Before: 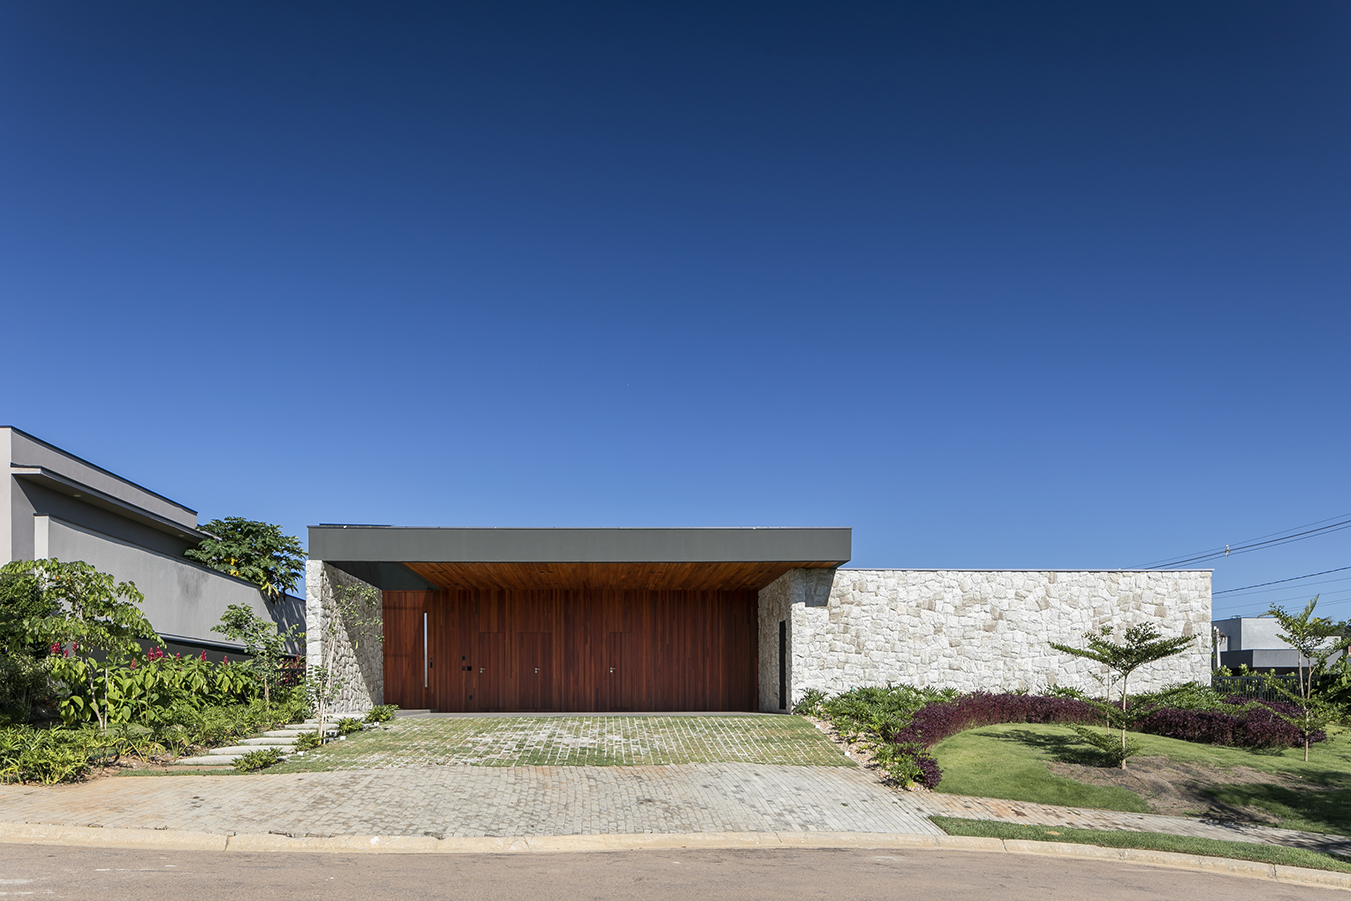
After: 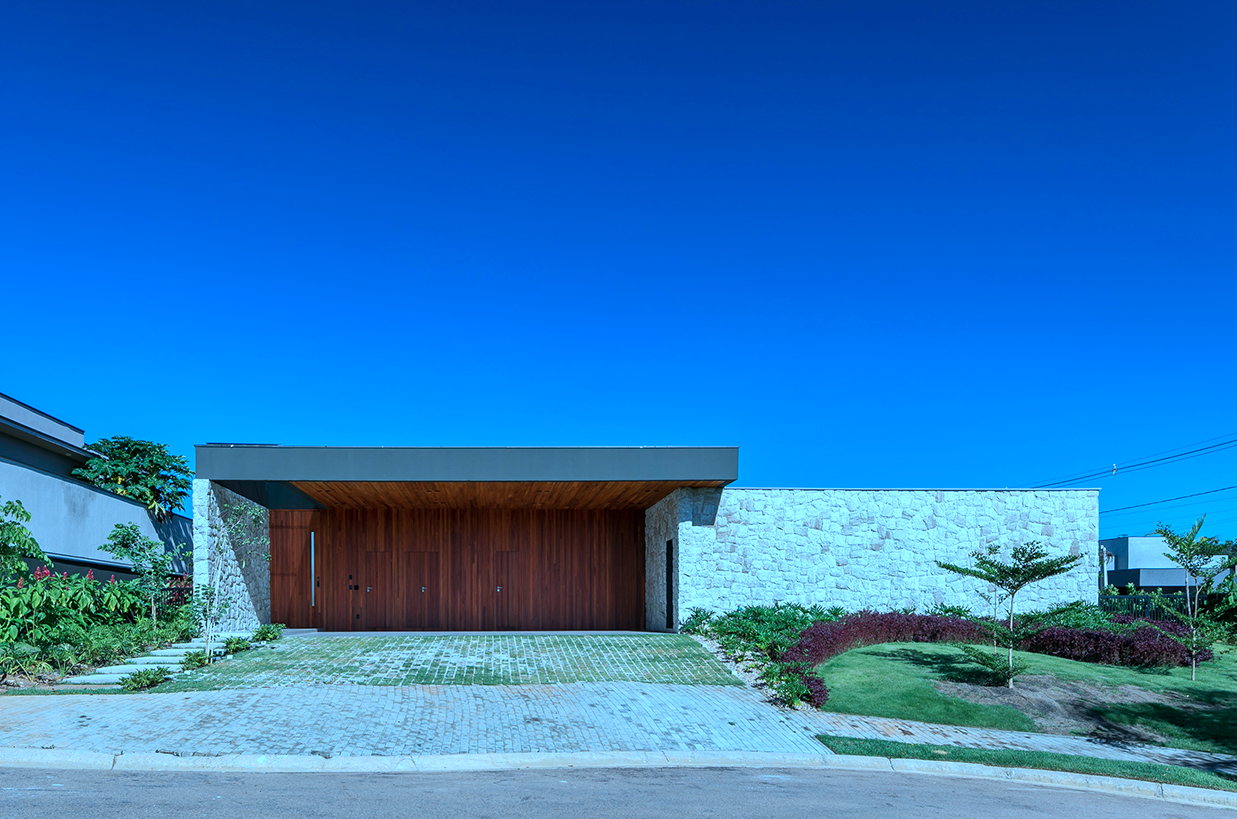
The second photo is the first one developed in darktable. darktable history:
crop and rotate: left 8.399%, top 9.056%
shadows and highlights: radius 117.17, shadows 41.69, highlights -62.29, highlights color adjustment 89.28%, soften with gaussian
color calibration: illuminant custom, x 0.432, y 0.394, temperature 3074.6 K
